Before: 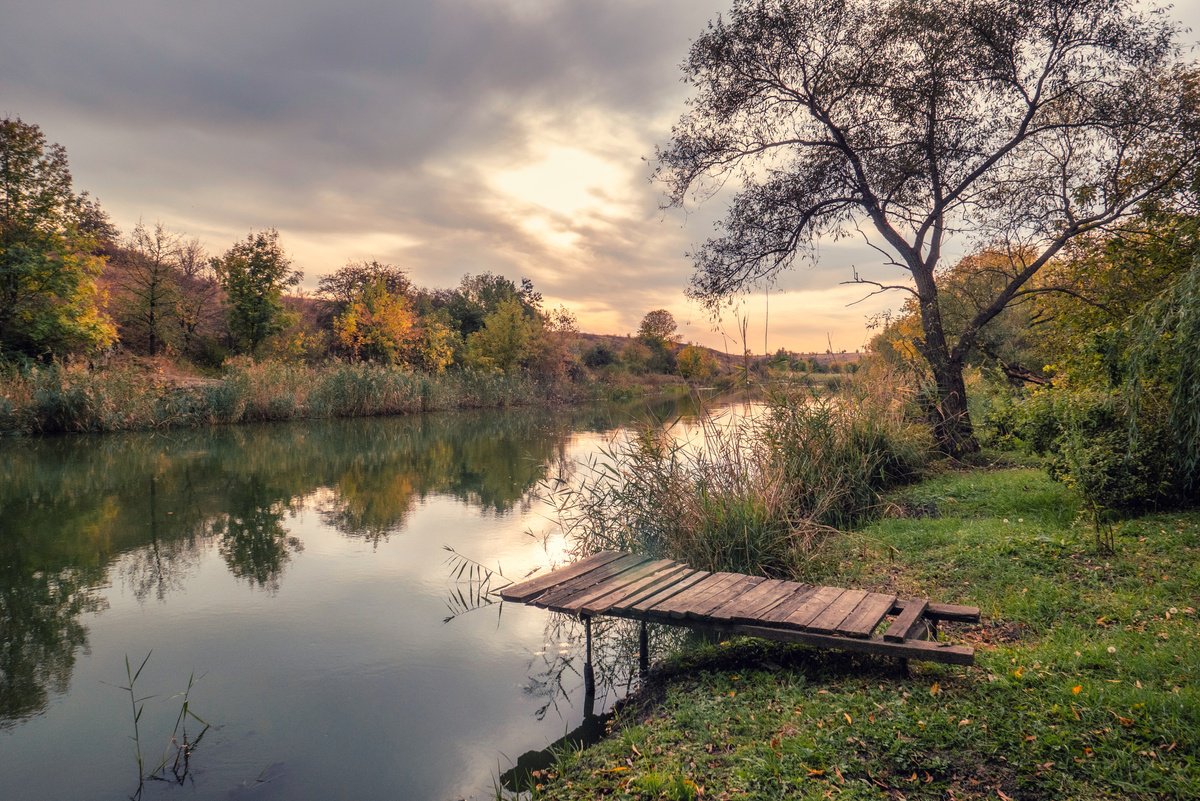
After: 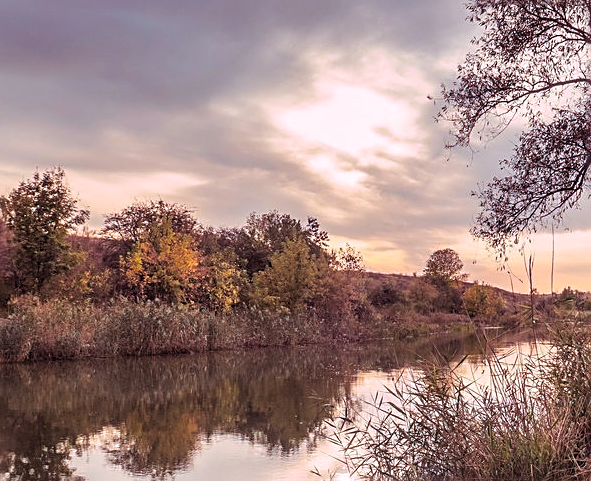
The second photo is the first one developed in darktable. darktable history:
white balance: red 1.004, blue 1.096
sharpen: amount 0.6
split-toning: highlights › hue 298.8°, highlights › saturation 0.73, compress 41.76%
crop: left 17.835%, top 7.675%, right 32.881%, bottom 32.213%
